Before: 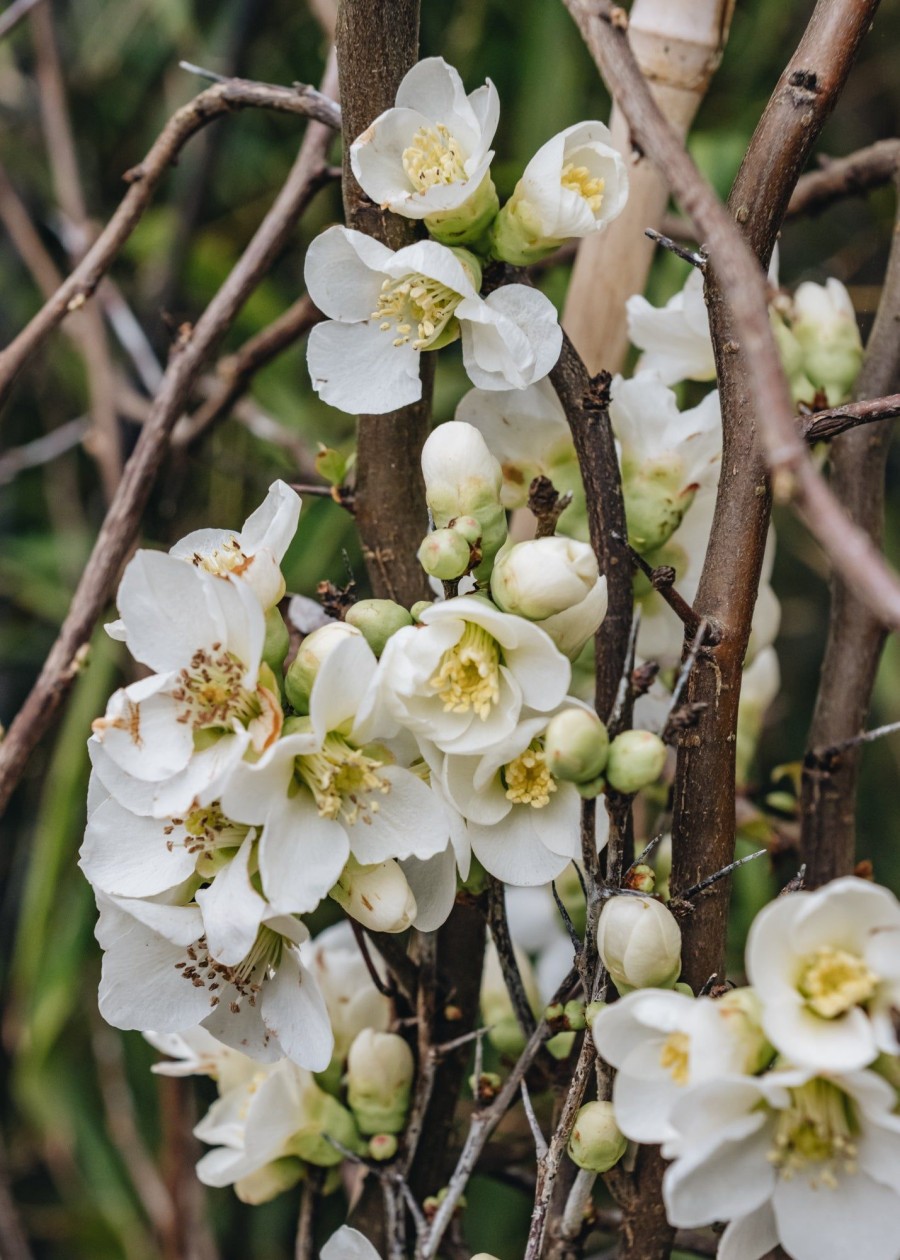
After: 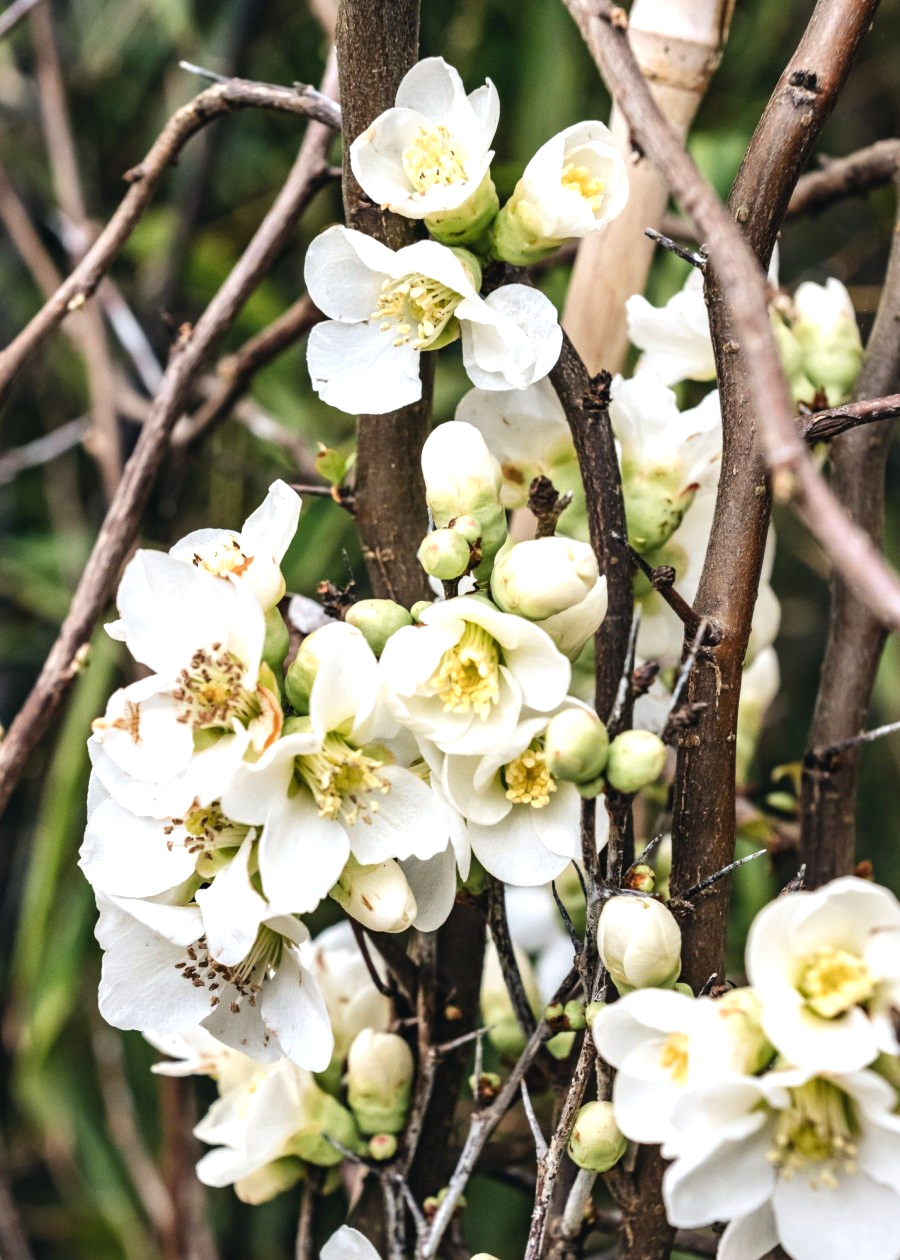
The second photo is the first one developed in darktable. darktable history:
exposure: black level correction 0.001, exposure 0.5 EV, compensate exposure bias true, compensate highlight preservation false
tone equalizer: -8 EV -0.417 EV, -7 EV -0.389 EV, -6 EV -0.333 EV, -5 EV -0.222 EV, -3 EV 0.222 EV, -2 EV 0.333 EV, -1 EV 0.389 EV, +0 EV 0.417 EV, edges refinement/feathering 500, mask exposure compensation -1.57 EV, preserve details no
